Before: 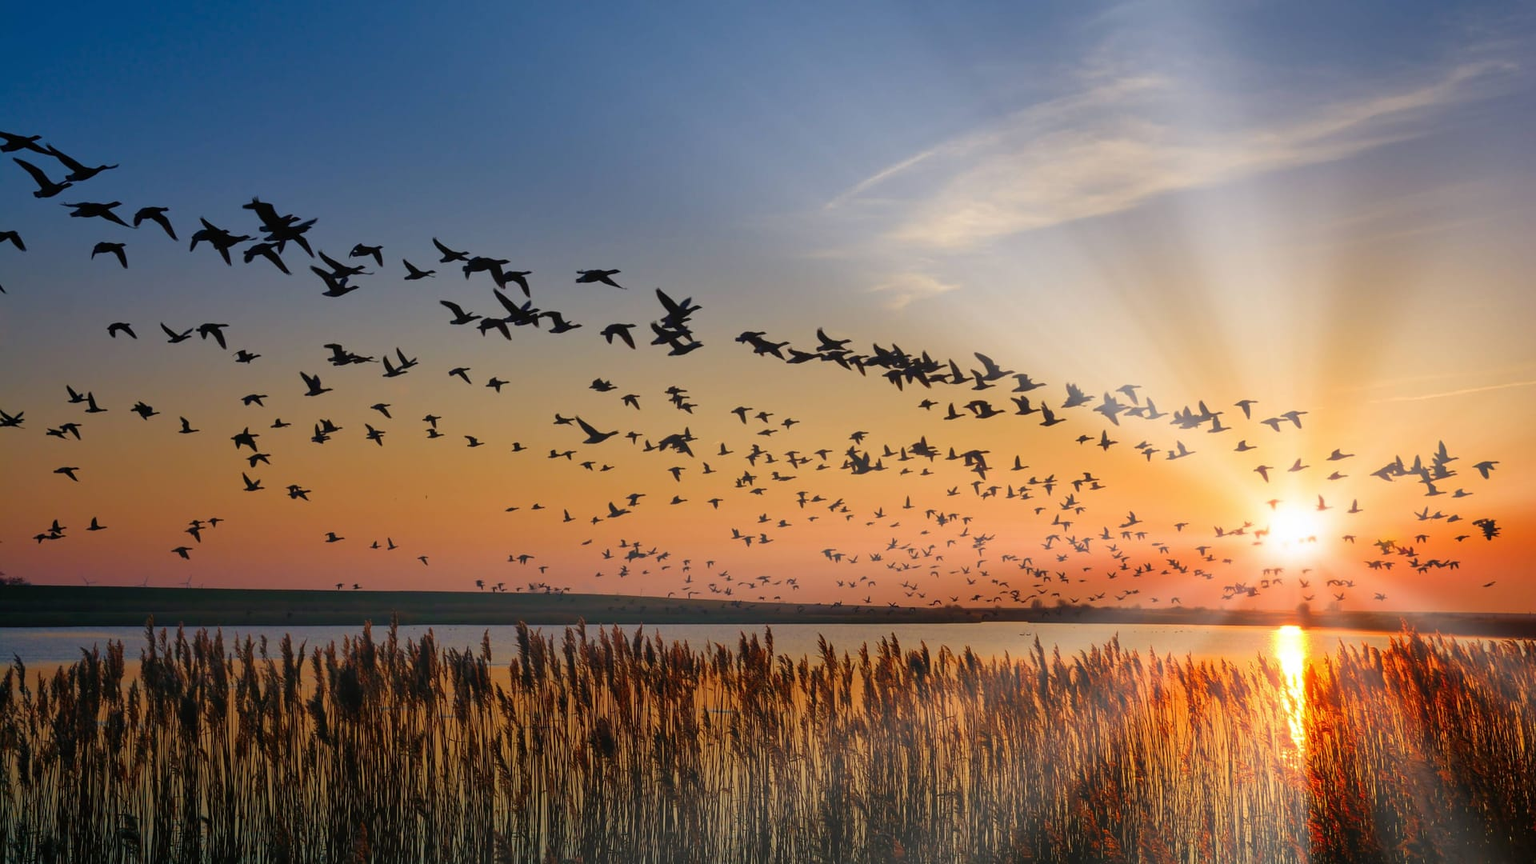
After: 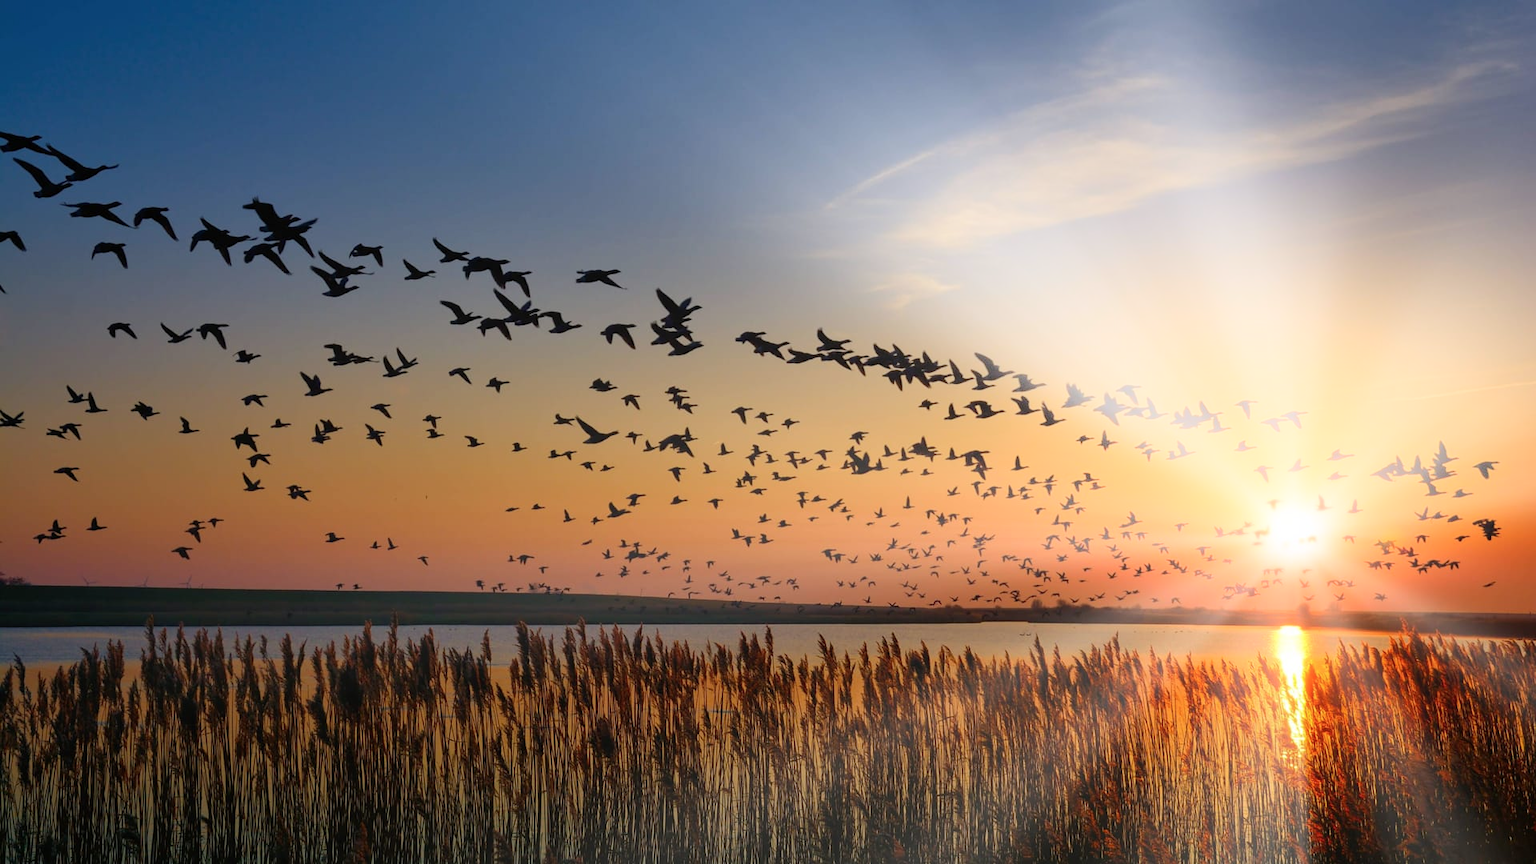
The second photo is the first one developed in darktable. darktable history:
contrast brightness saturation: saturation -0.053
shadows and highlights: shadows -21.72, highlights 99.62, soften with gaussian
